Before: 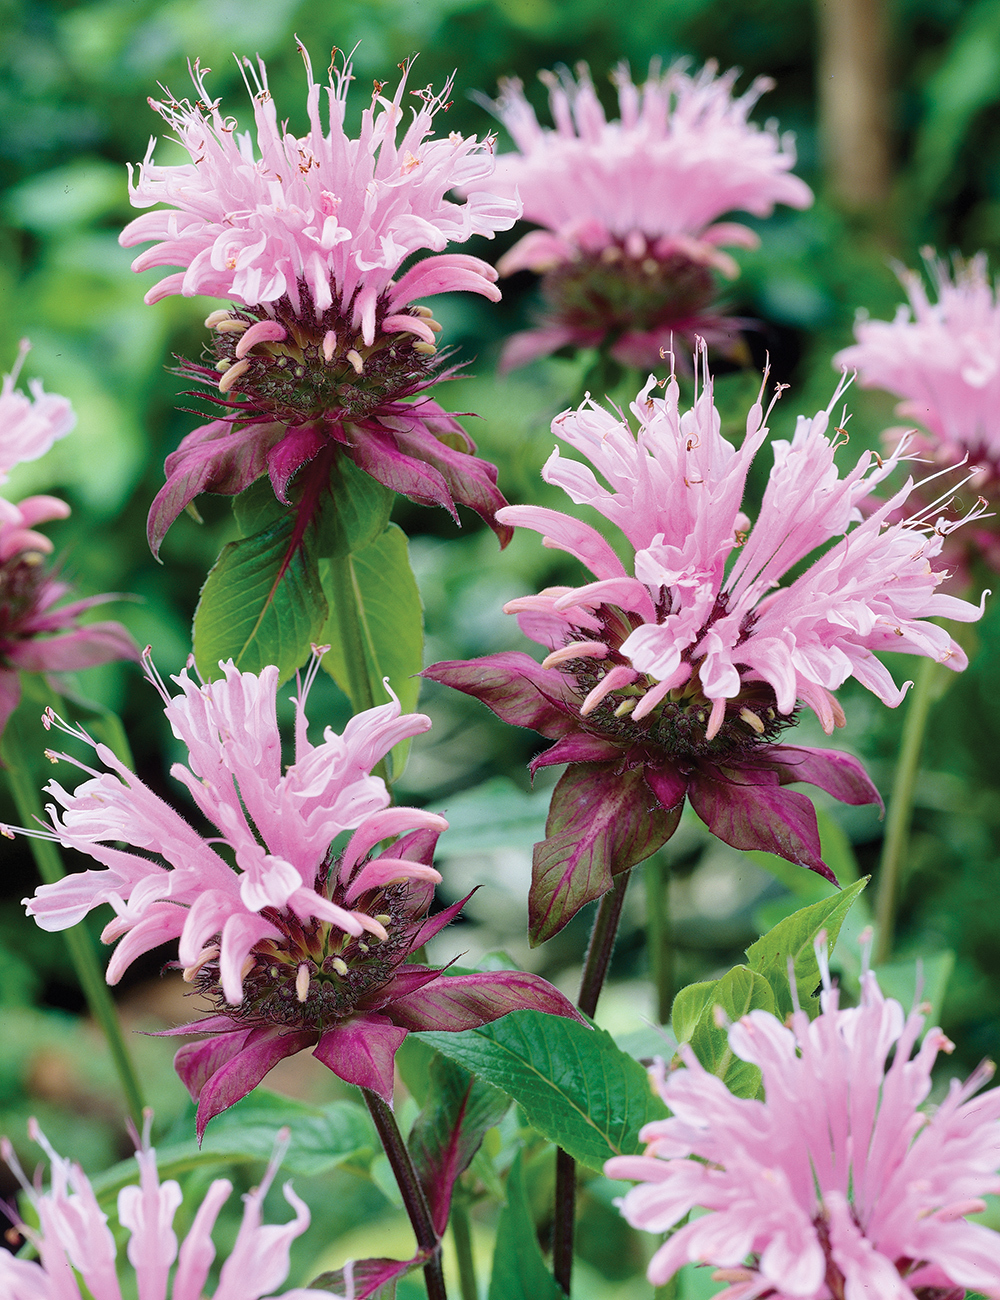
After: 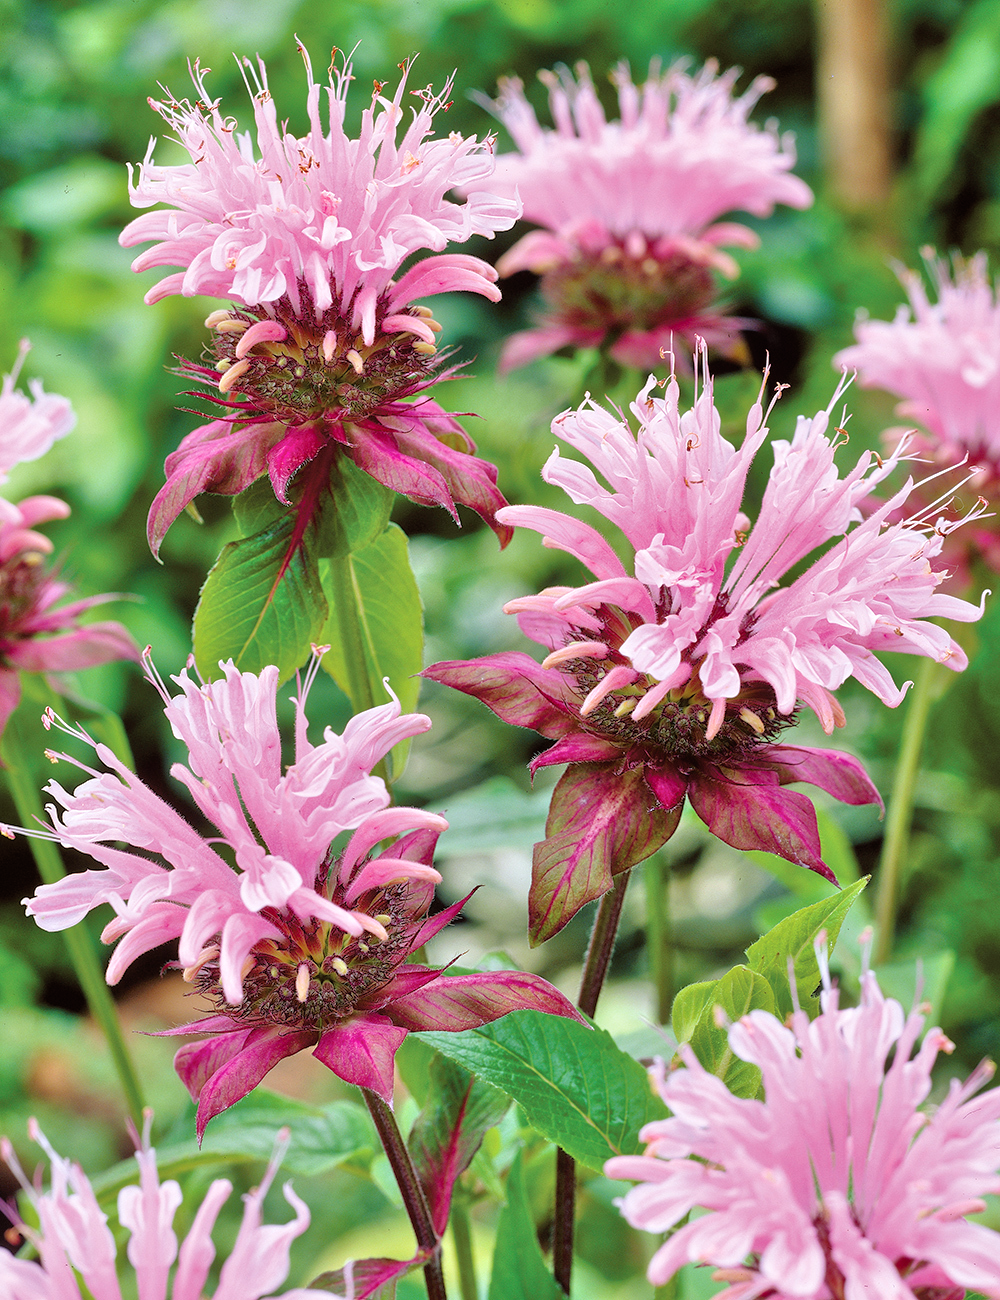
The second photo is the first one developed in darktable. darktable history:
exposure: black level correction -0.001, exposure 0.08 EV, compensate highlight preservation false
rgb levels: mode RGB, independent channels, levels [[0, 0.5, 1], [0, 0.521, 1], [0, 0.536, 1]]
tone equalizer: -7 EV 0.15 EV, -6 EV 0.6 EV, -5 EV 1.15 EV, -4 EV 1.33 EV, -3 EV 1.15 EV, -2 EV 0.6 EV, -1 EV 0.15 EV, mask exposure compensation -0.5 EV
white balance: emerald 1
